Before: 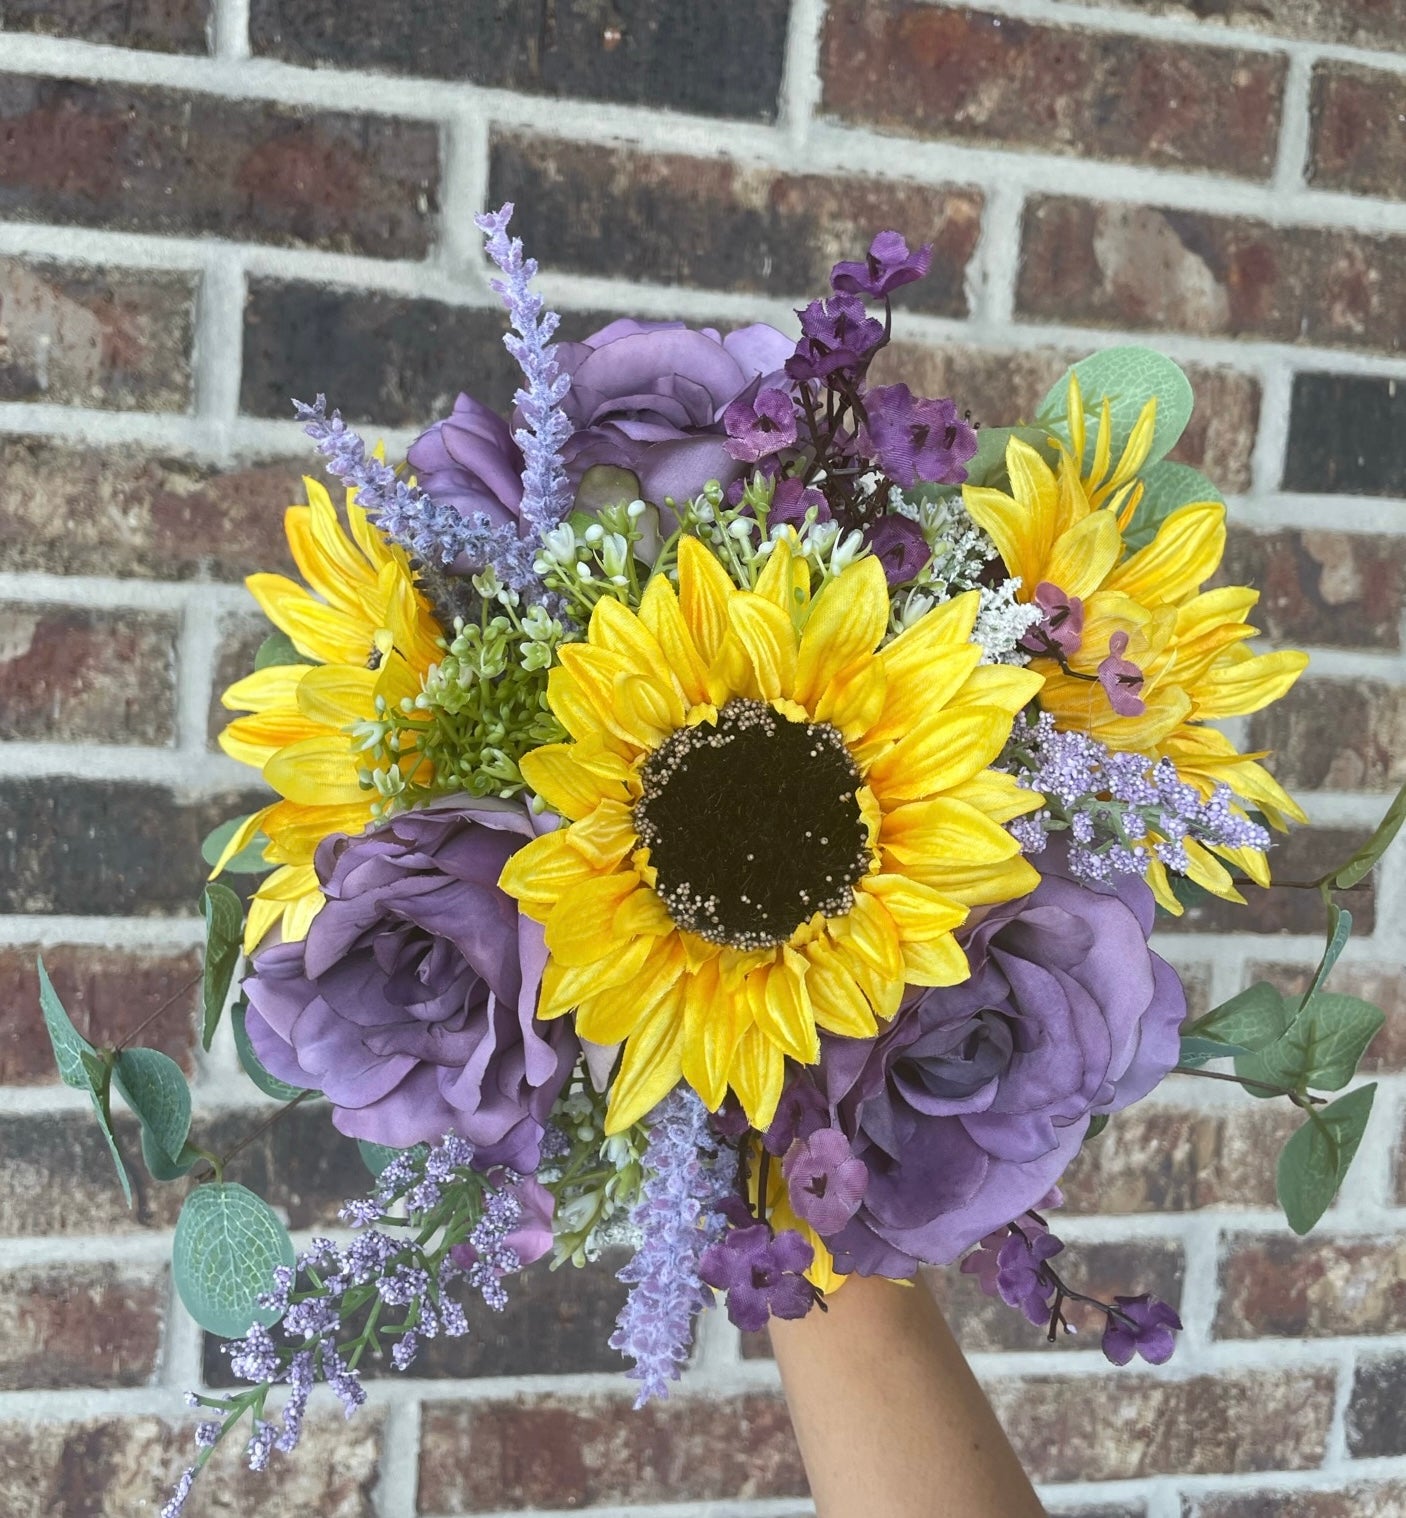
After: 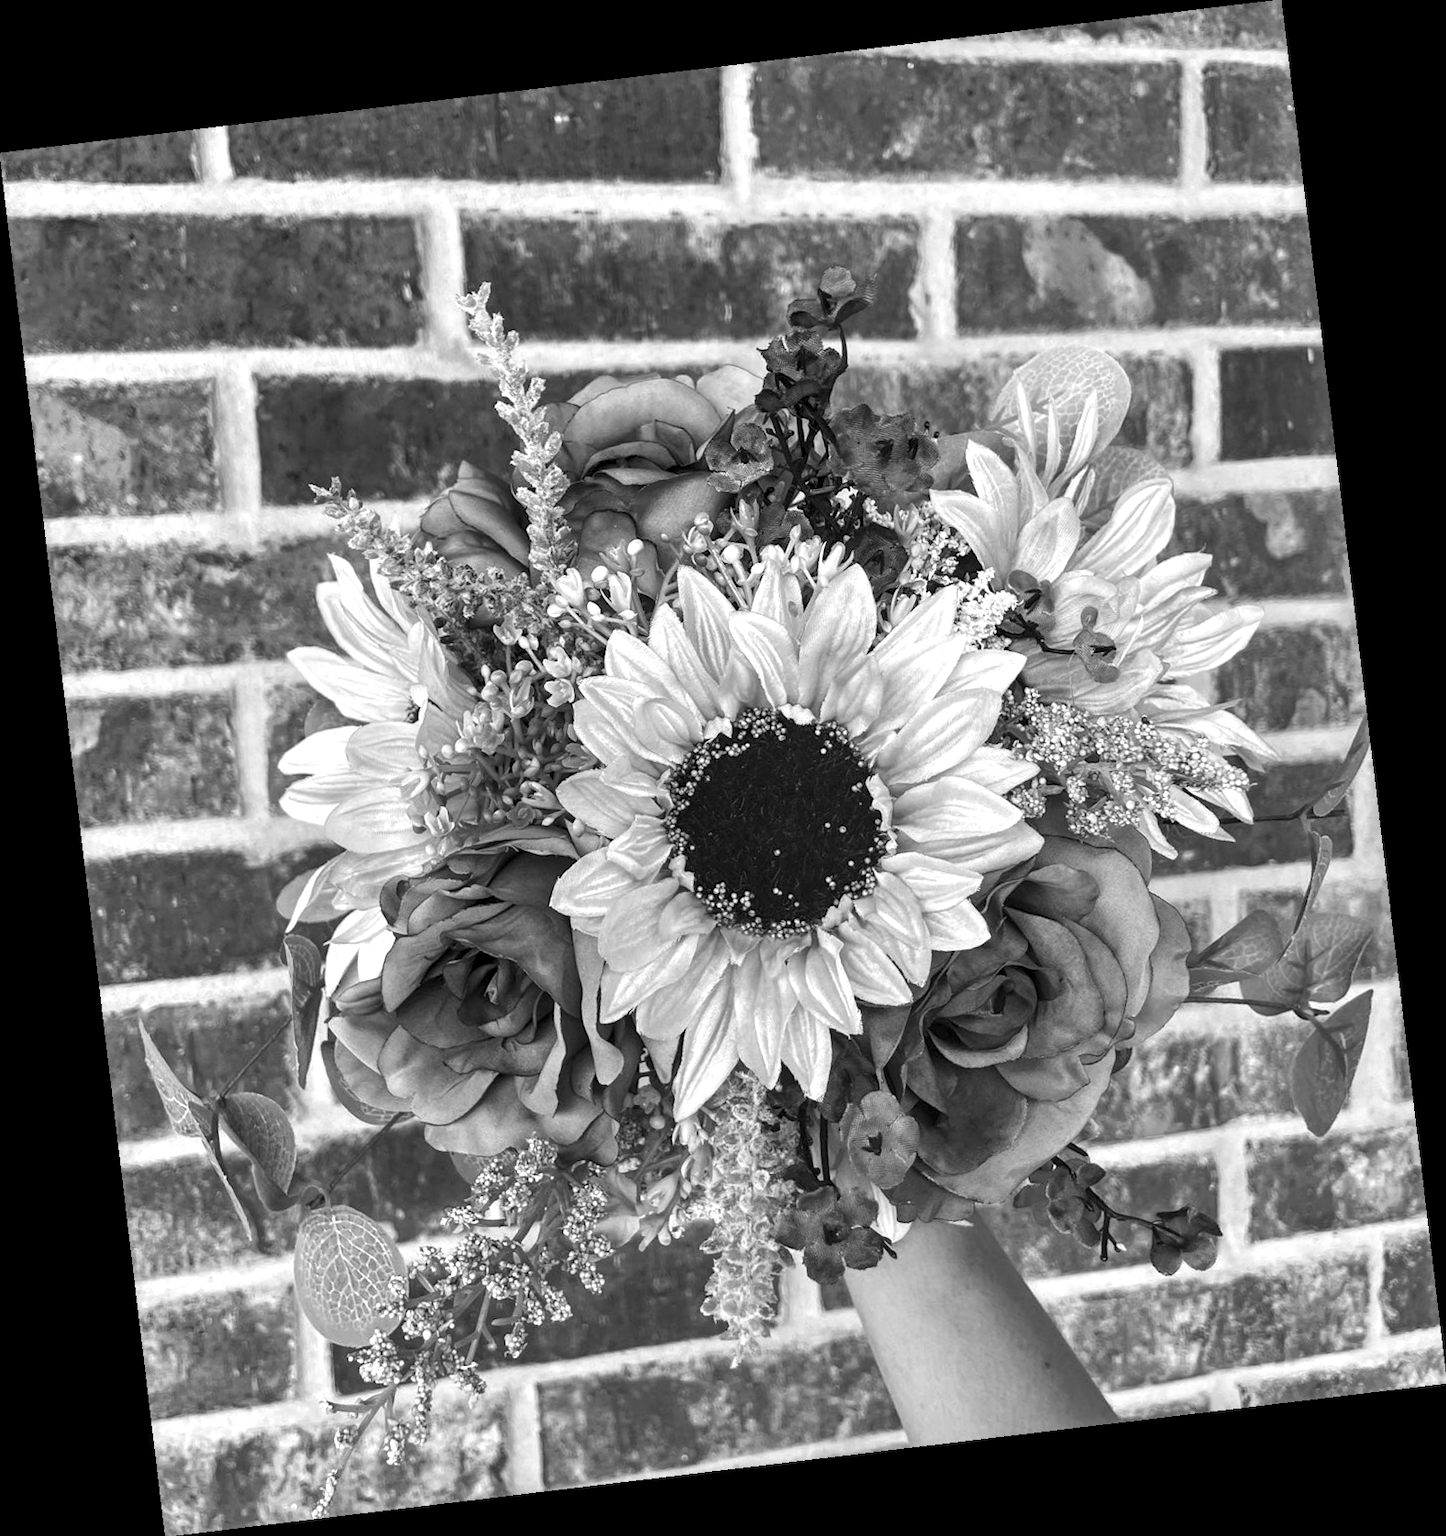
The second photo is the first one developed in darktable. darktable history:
rotate and perspective: rotation -6.83°, automatic cropping off
contrast brightness saturation: saturation -0.05
color contrast: green-magenta contrast 0.8, blue-yellow contrast 1.1, unbound 0
local contrast: detail 135%, midtone range 0.75
contrast equalizer: octaves 7, y [[0.6 ×6], [0.55 ×6], [0 ×6], [0 ×6], [0 ×6]], mix 0.3
monochrome: on, module defaults
